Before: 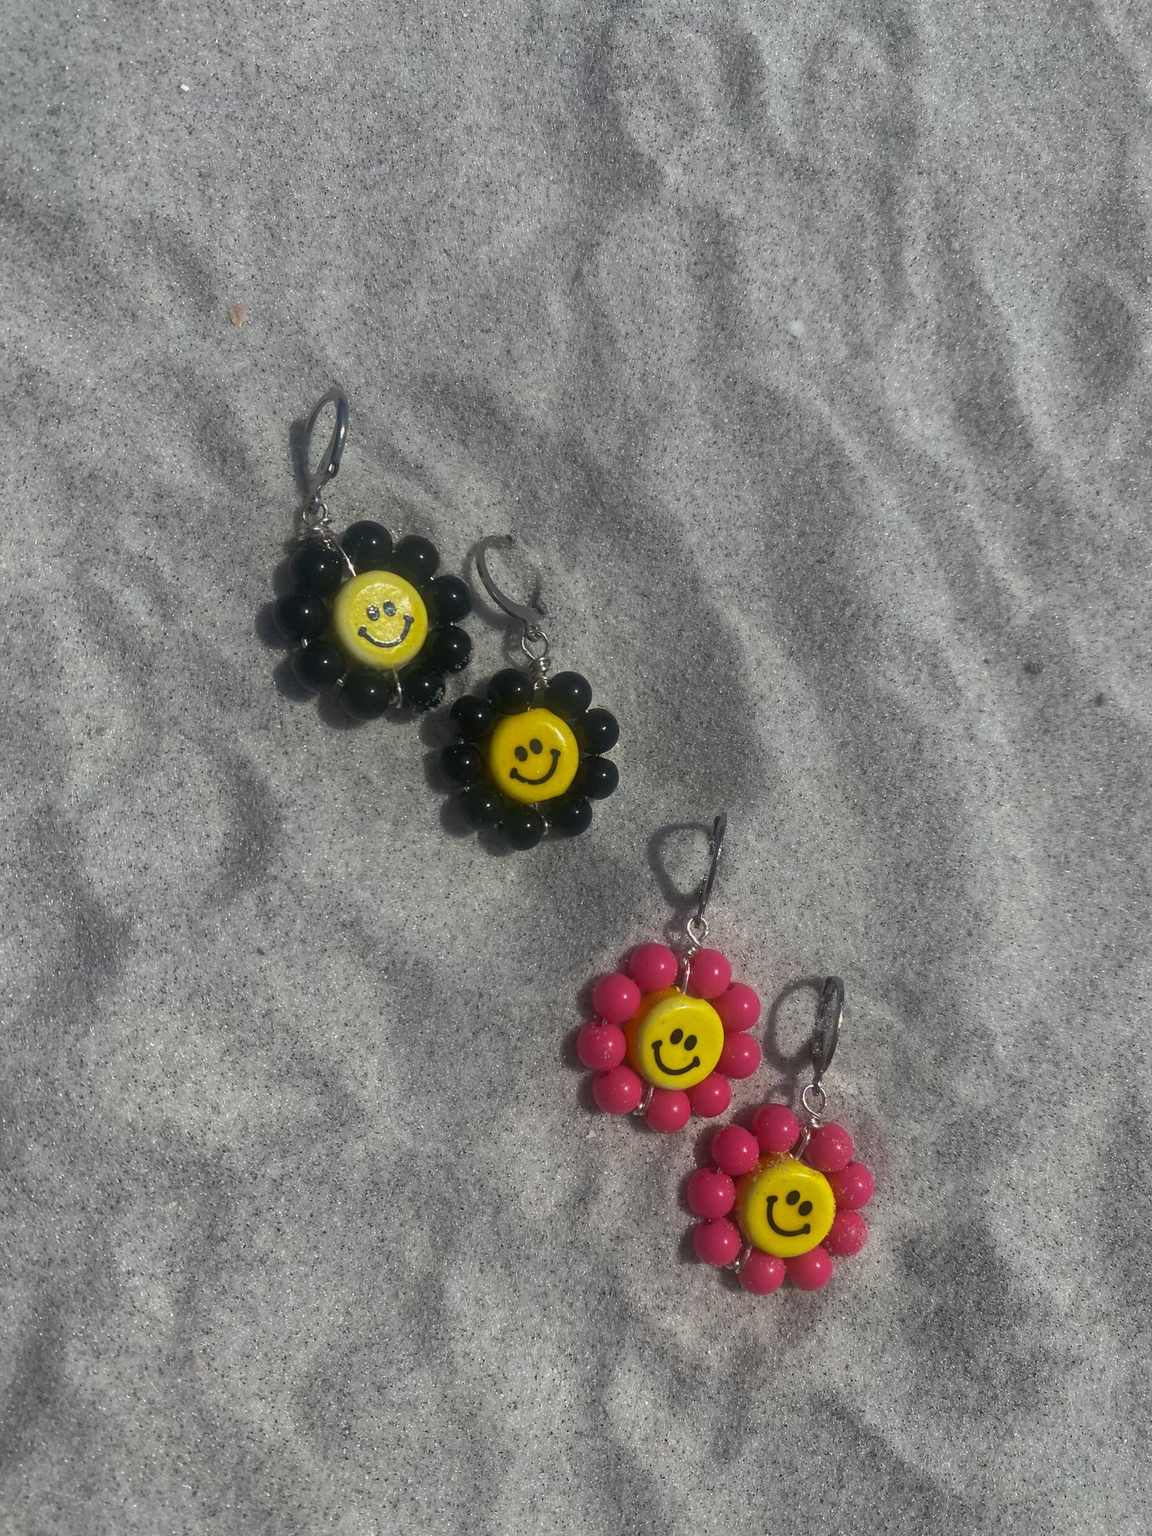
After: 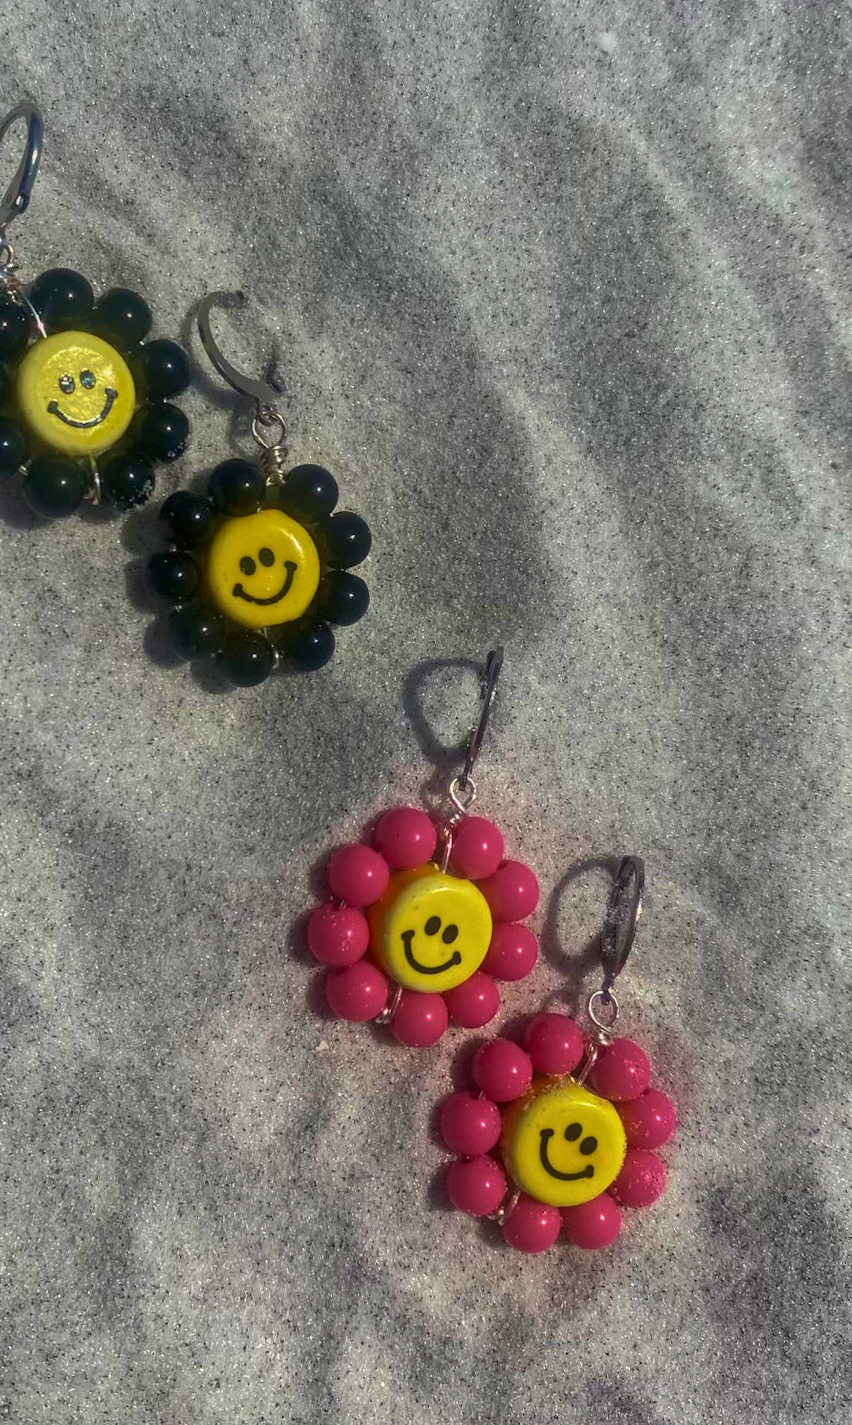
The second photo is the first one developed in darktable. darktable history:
local contrast: on, module defaults
crop and rotate: left 28.256%, top 17.734%, right 12.656%, bottom 3.573%
rotate and perspective: rotation 1.57°, crop left 0.018, crop right 0.982, crop top 0.039, crop bottom 0.961
shadows and highlights: shadows 20.91, highlights -35.45, soften with gaussian
velvia: strength 74%
